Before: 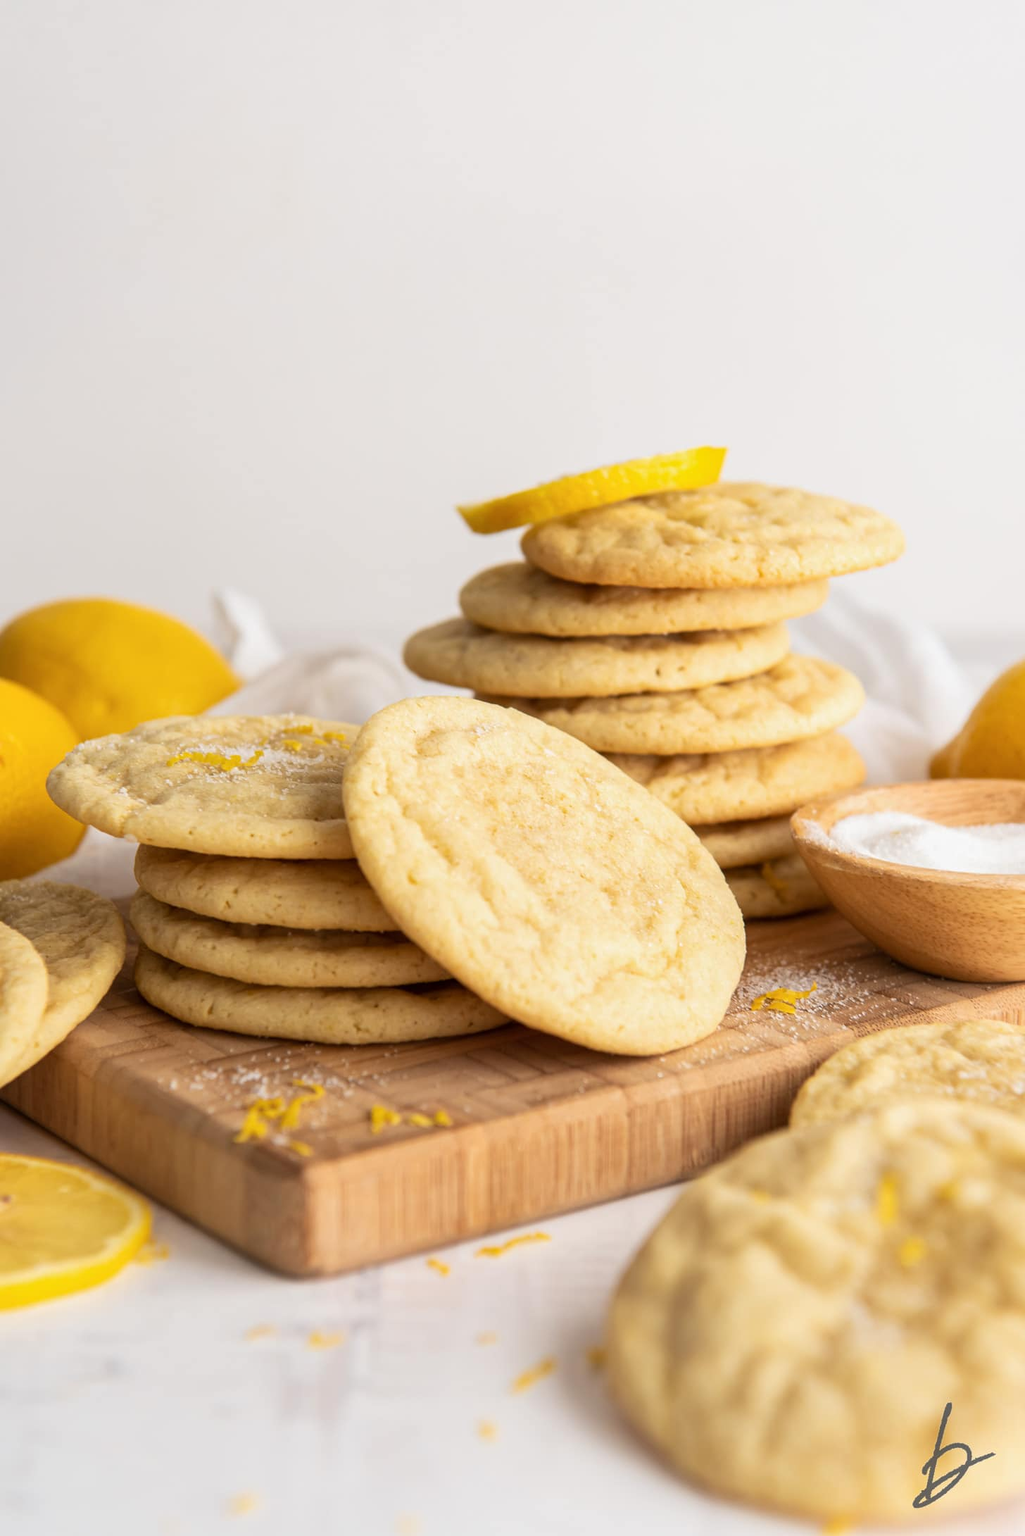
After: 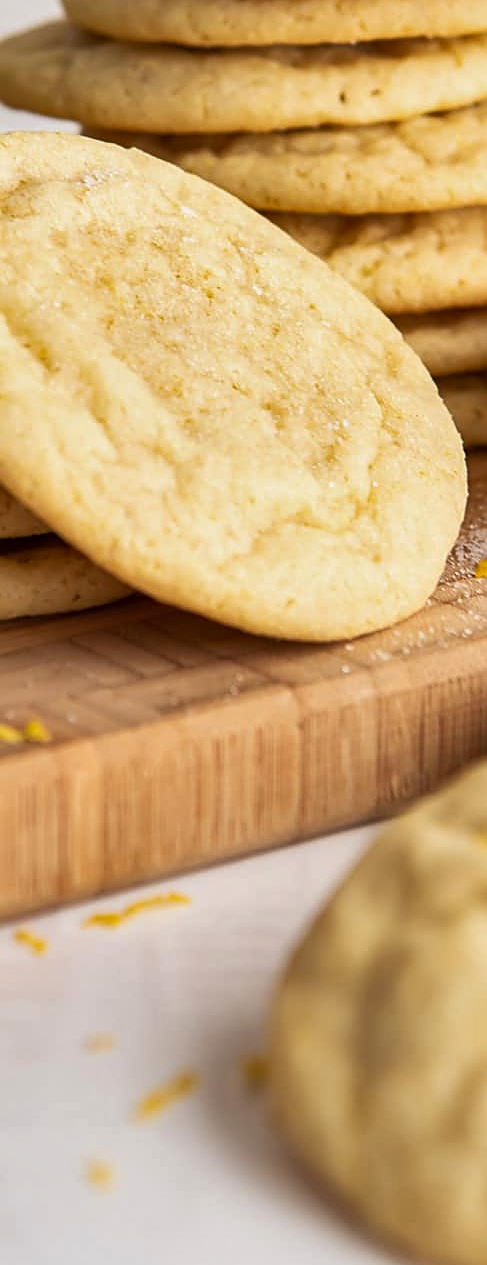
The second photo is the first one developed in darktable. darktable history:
crop: left 40.706%, top 39.317%, right 25.814%, bottom 2.645%
sharpen: on, module defaults
shadows and highlights: low approximation 0.01, soften with gaussian
